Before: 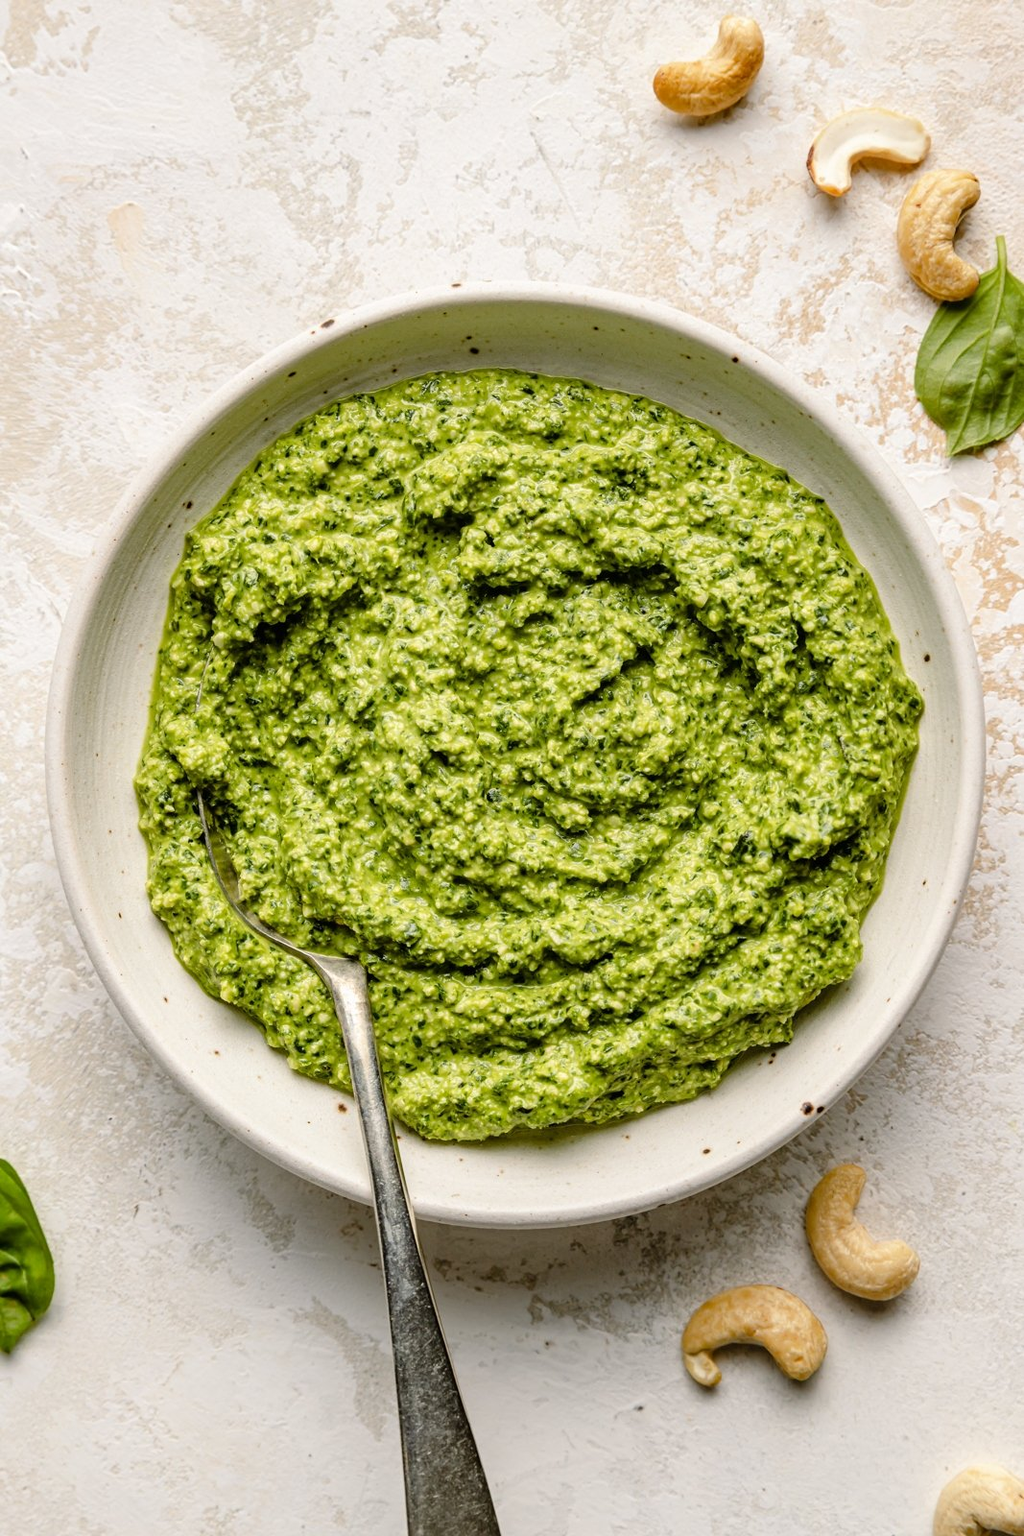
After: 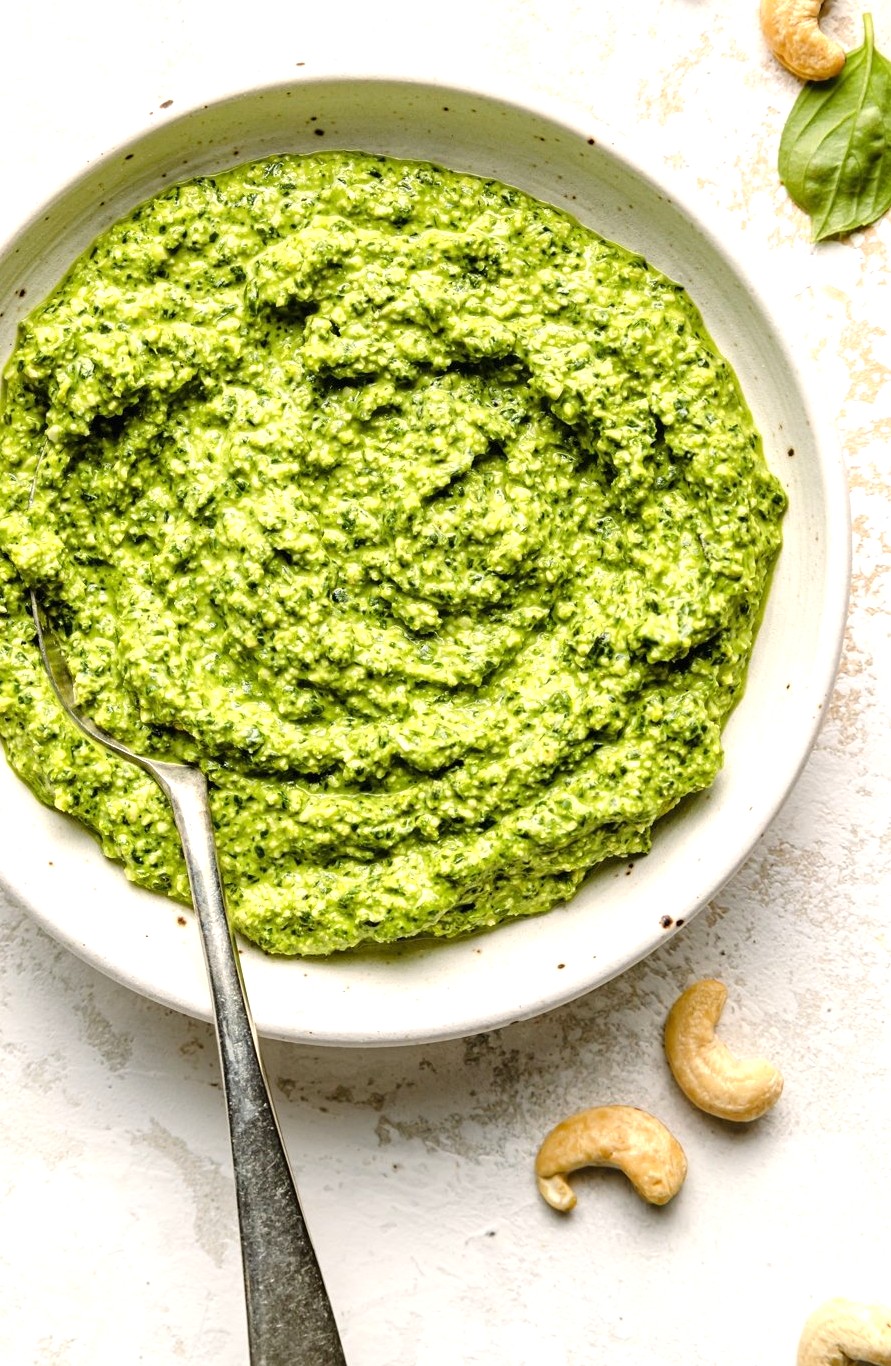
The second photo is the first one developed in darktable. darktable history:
crop: left 16.411%, top 14.579%
exposure: exposure 0.642 EV, compensate exposure bias true, compensate highlight preservation false
